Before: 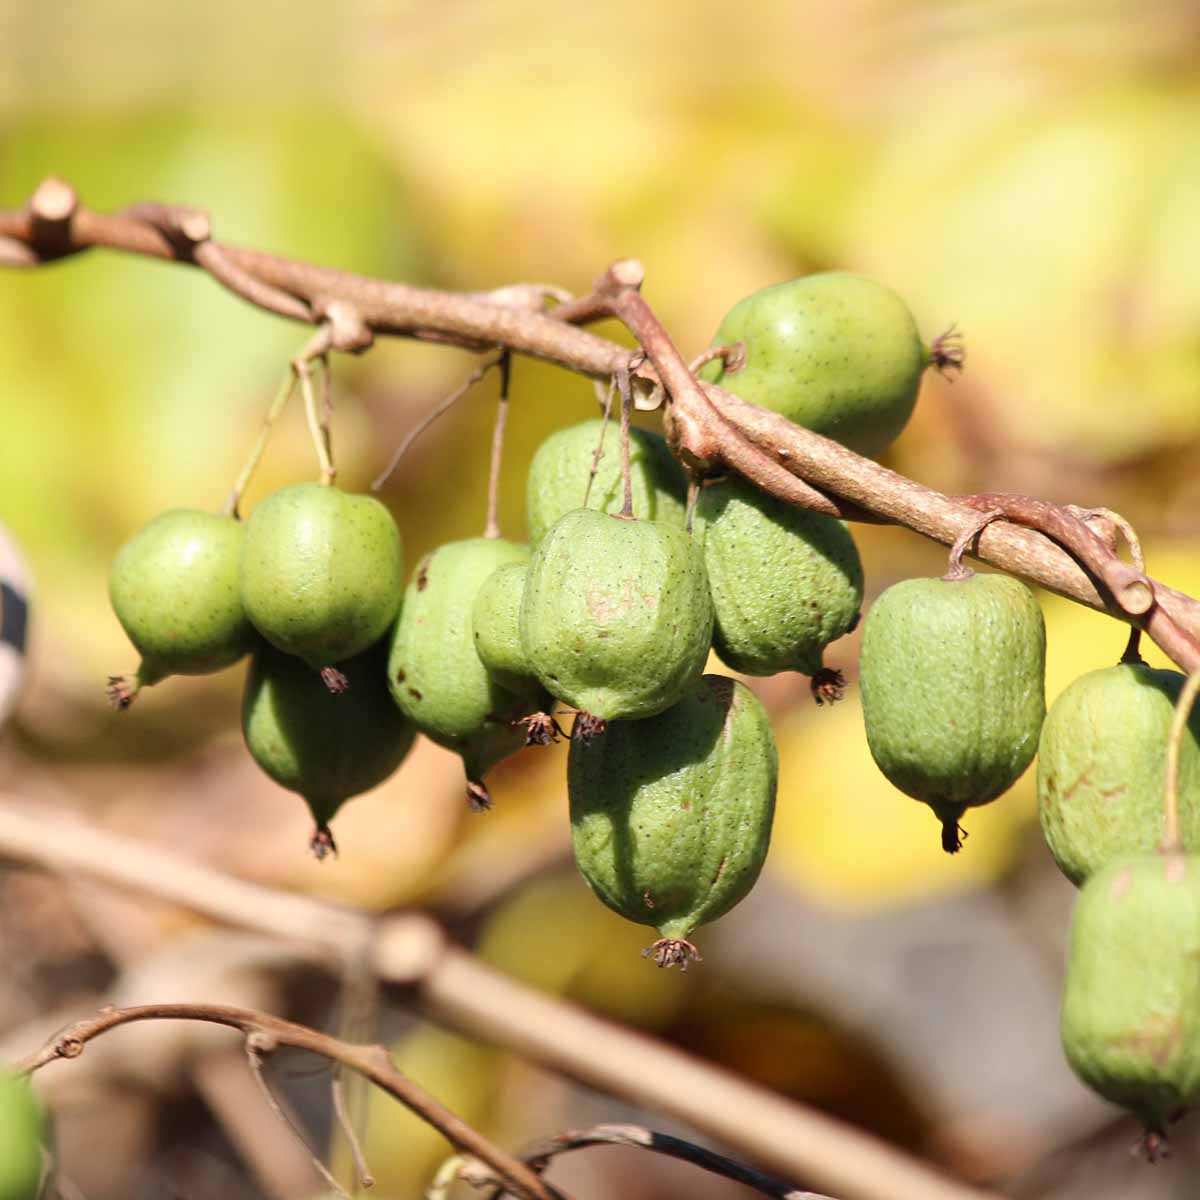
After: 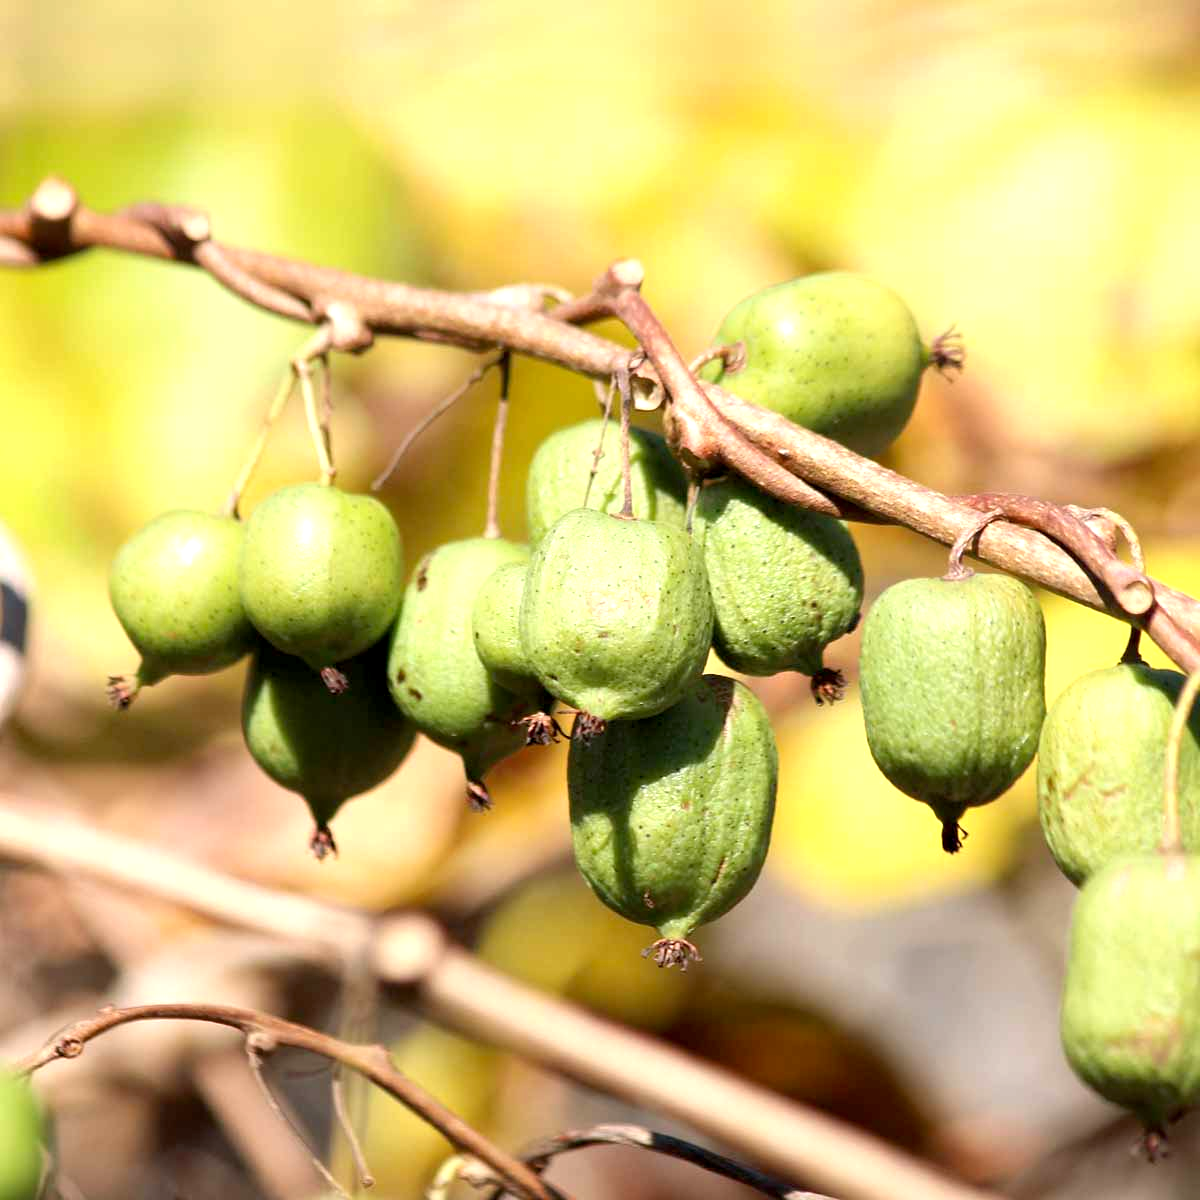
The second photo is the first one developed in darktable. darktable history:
color balance rgb: shadows lift › chroma 0.673%, shadows lift › hue 112.89°, perceptual saturation grading › global saturation 0.212%, perceptual brilliance grading › global brilliance 20.599%, saturation formula JzAzBz (2021)
exposure: black level correction 0.005, exposure 0.017 EV, compensate highlight preservation false
